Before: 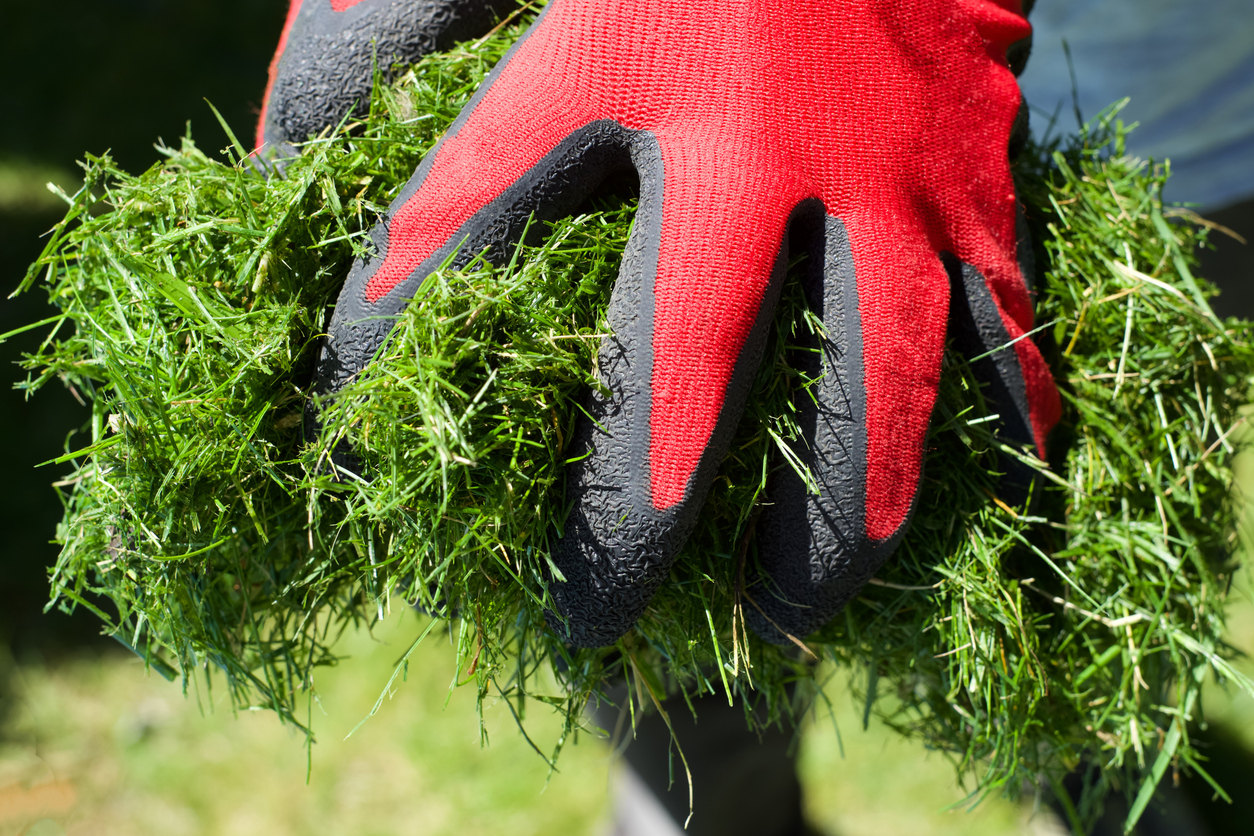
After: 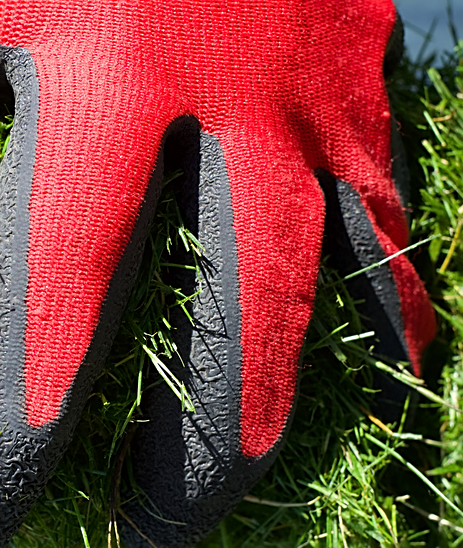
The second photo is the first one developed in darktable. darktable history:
sharpen: on, module defaults
crop and rotate: left 49.848%, top 10.126%, right 13.156%, bottom 24.295%
exposure: compensate exposure bias true, compensate highlight preservation false
